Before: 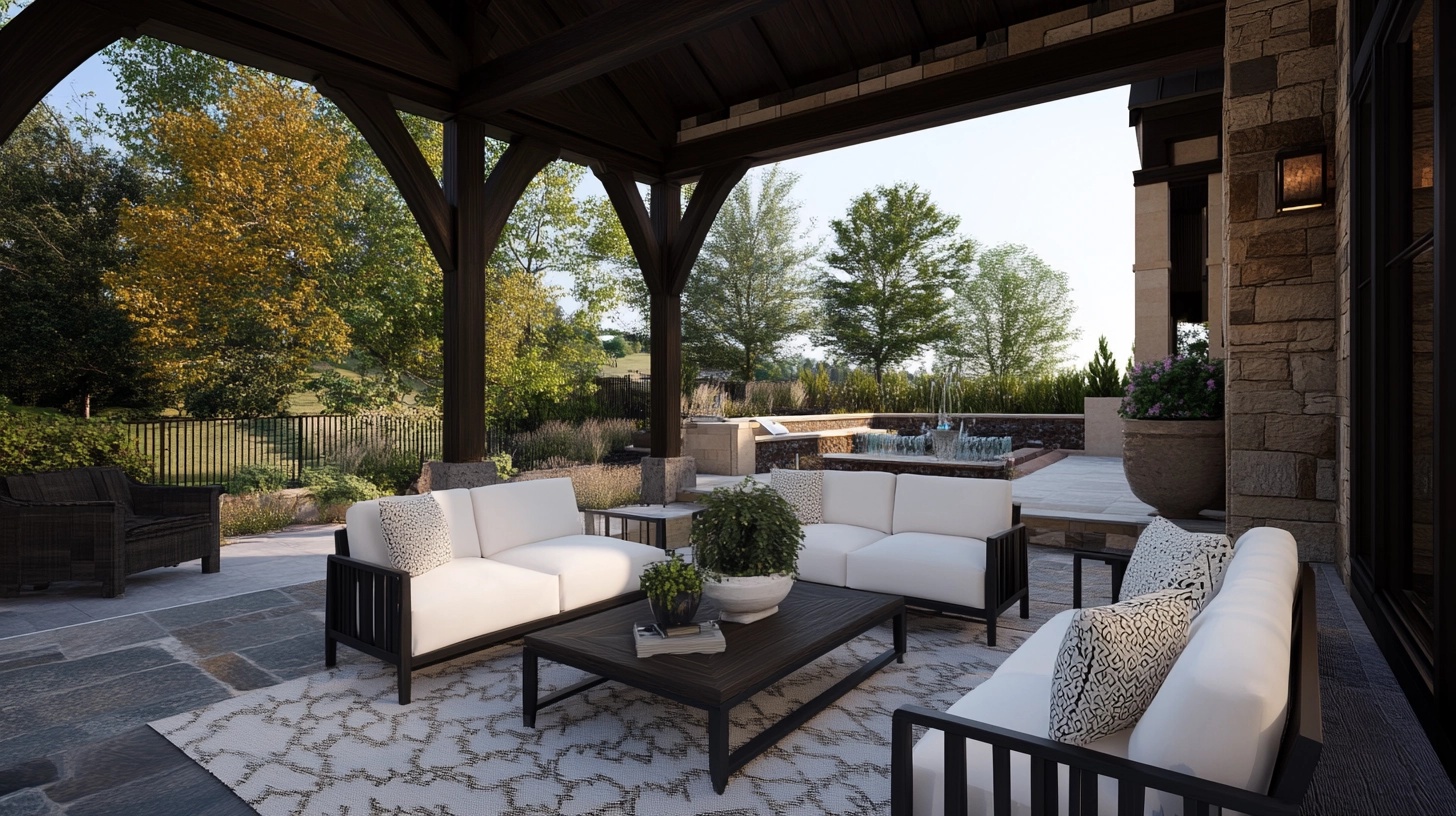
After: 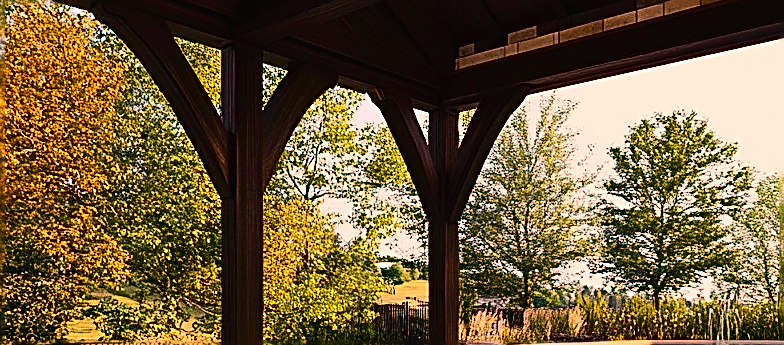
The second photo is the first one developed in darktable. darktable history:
grain: coarseness 0.47 ISO
color correction: highlights a* 21.16, highlights b* 19.61
sharpen: amount 2
haze removal: compatibility mode true, adaptive false
tone curve: curves: ch0 [(0, 0.014) (0.12, 0.096) (0.386, 0.49) (0.54, 0.684) (0.751, 0.855) (0.89, 0.943) (0.998, 0.989)]; ch1 [(0, 0) (0.133, 0.099) (0.437, 0.41) (0.5, 0.5) (0.517, 0.536) (0.548, 0.575) (0.582, 0.639) (0.627, 0.692) (0.836, 0.868) (1, 1)]; ch2 [(0, 0) (0.374, 0.341) (0.456, 0.443) (0.478, 0.49) (0.501, 0.5) (0.528, 0.538) (0.55, 0.6) (0.572, 0.633) (0.702, 0.775) (1, 1)], color space Lab, independent channels, preserve colors none
crop: left 15.306%, top 9.065%, right 30.789%, bottom 48.638%
